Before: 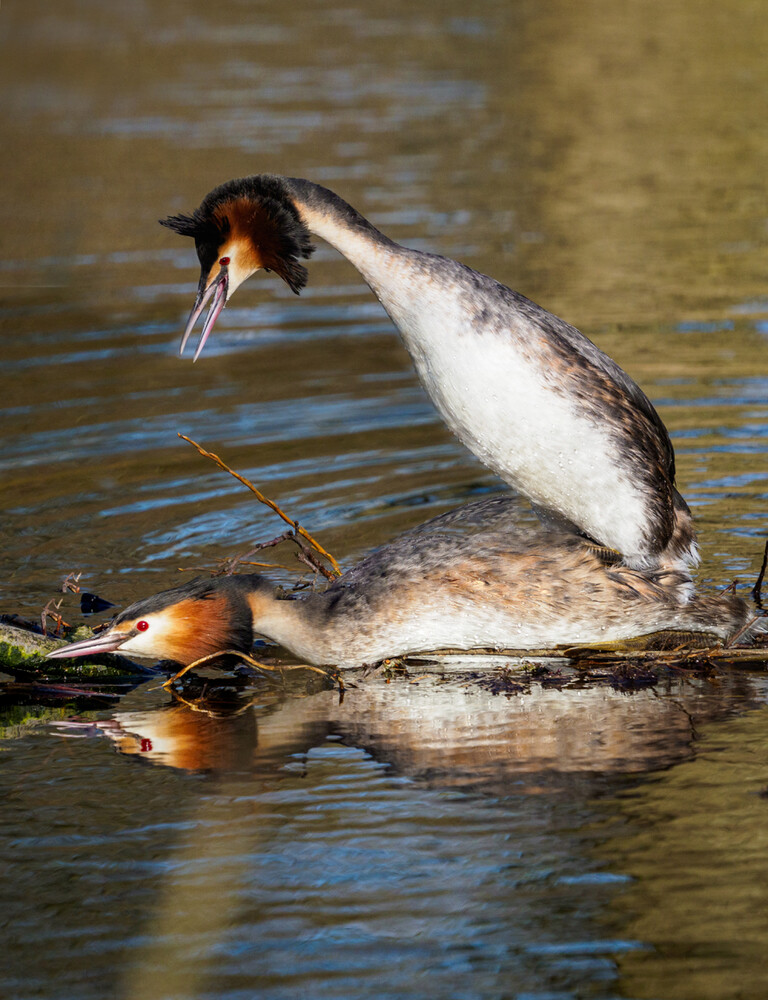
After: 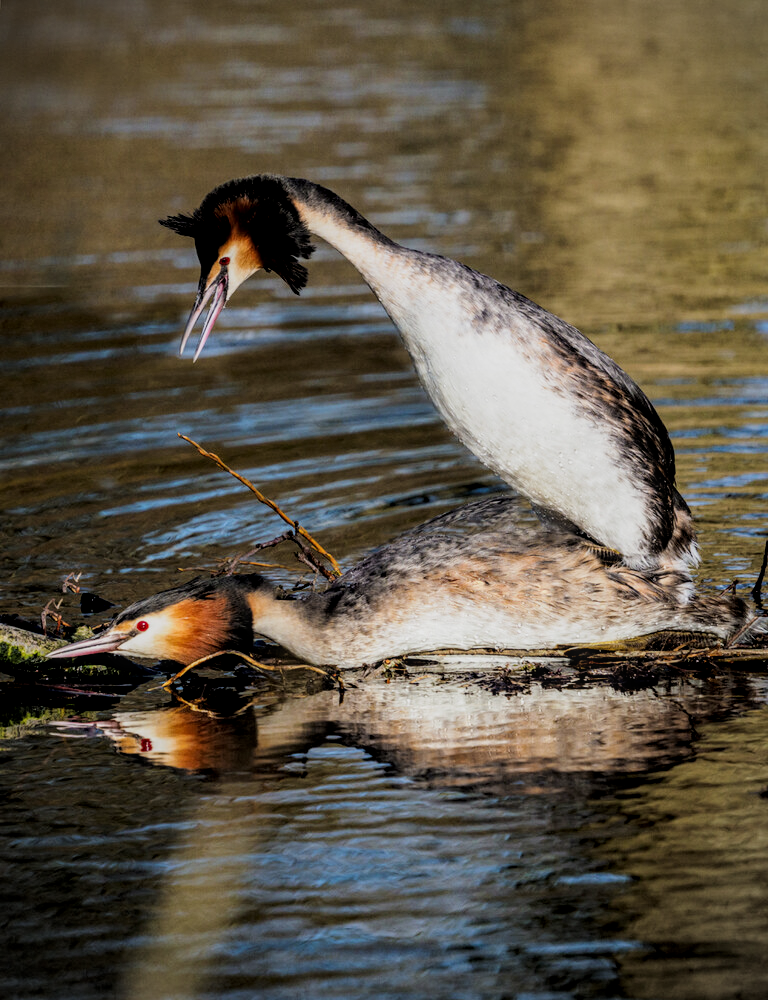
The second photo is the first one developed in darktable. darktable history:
tone equalizer: on, module defaults
filmic rgb: black relative exposure -5.13 EV, white relative exposure 3.96 EV, hardness 2.89, contrast 1.193, highlights saturation mix -28.55%
local contrast: on, module defaults
vignetting: fall-off start 91.72%, brightness -0.518, saturation -0.507, center (-0.033, -0.045), unbound false
